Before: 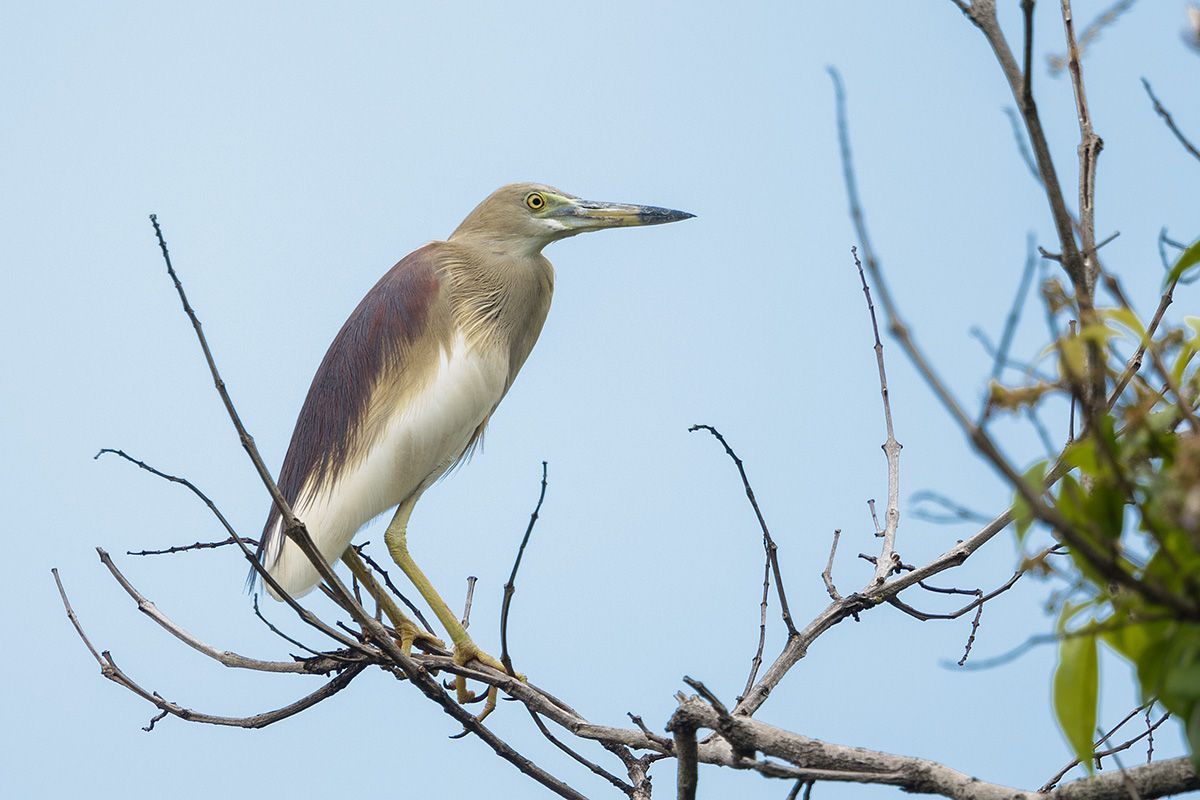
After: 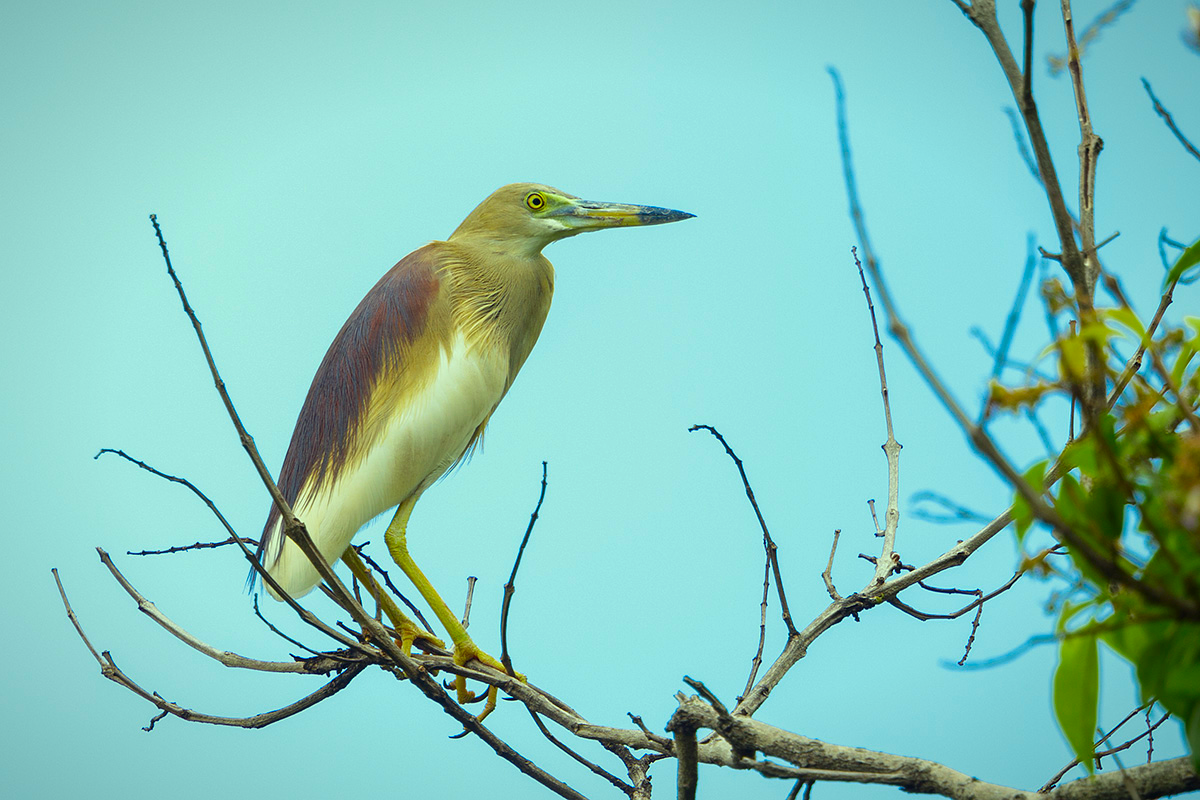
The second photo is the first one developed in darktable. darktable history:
vignetting: fall-off start 80.87%, fall-off radius 61.59%, brightness -0.384, saturation 0.007, center (0, 0.007), automatic ratio true, width/height ratio 1.418
color correction: highlights a* -10.77, highlights b* 9.8, saturation 1.72
